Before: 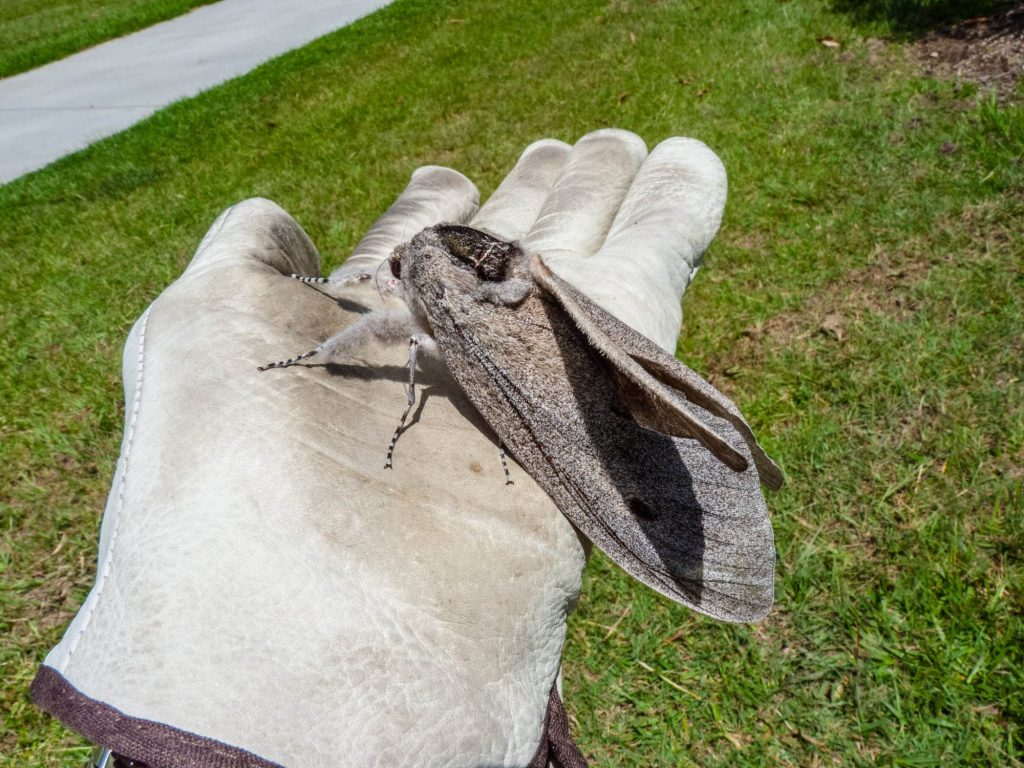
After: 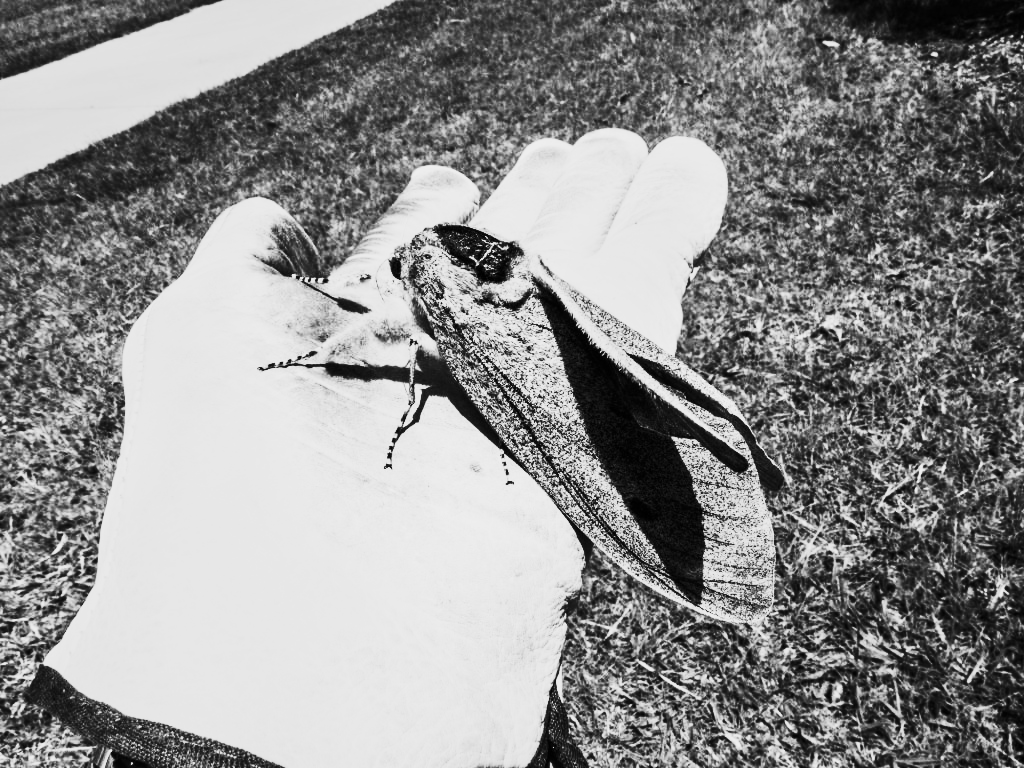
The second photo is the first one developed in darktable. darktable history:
monochrome: a 26.22, b 42.67, size 0.8
contrast brightness saturation: contrast 0.93, brightness 0.2
